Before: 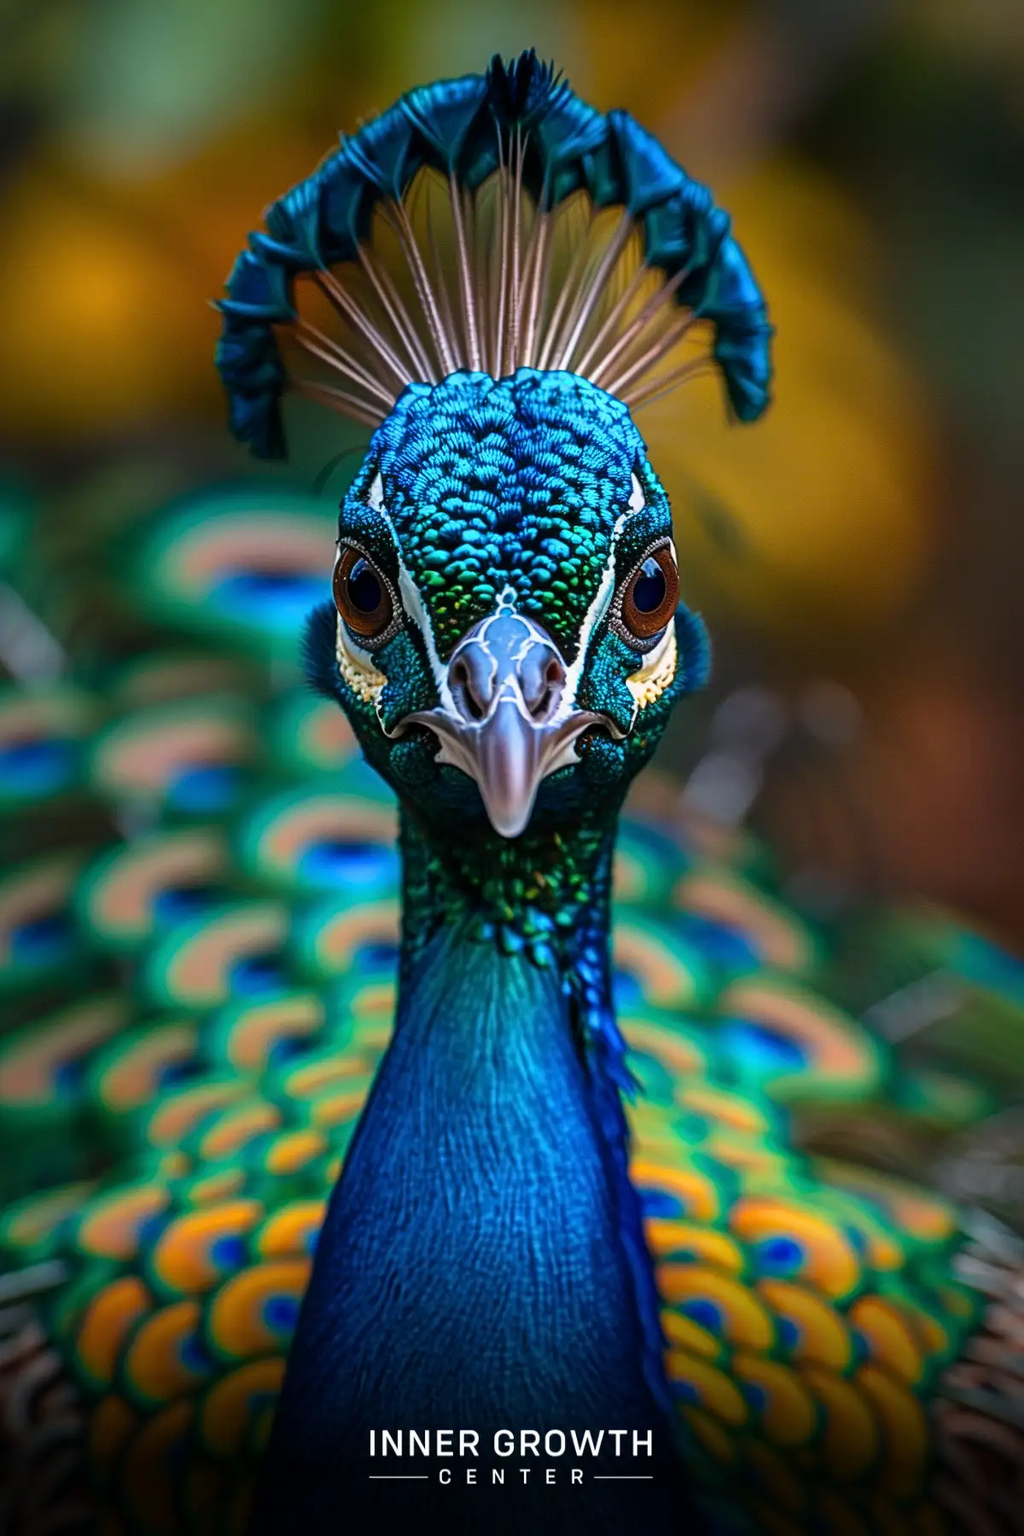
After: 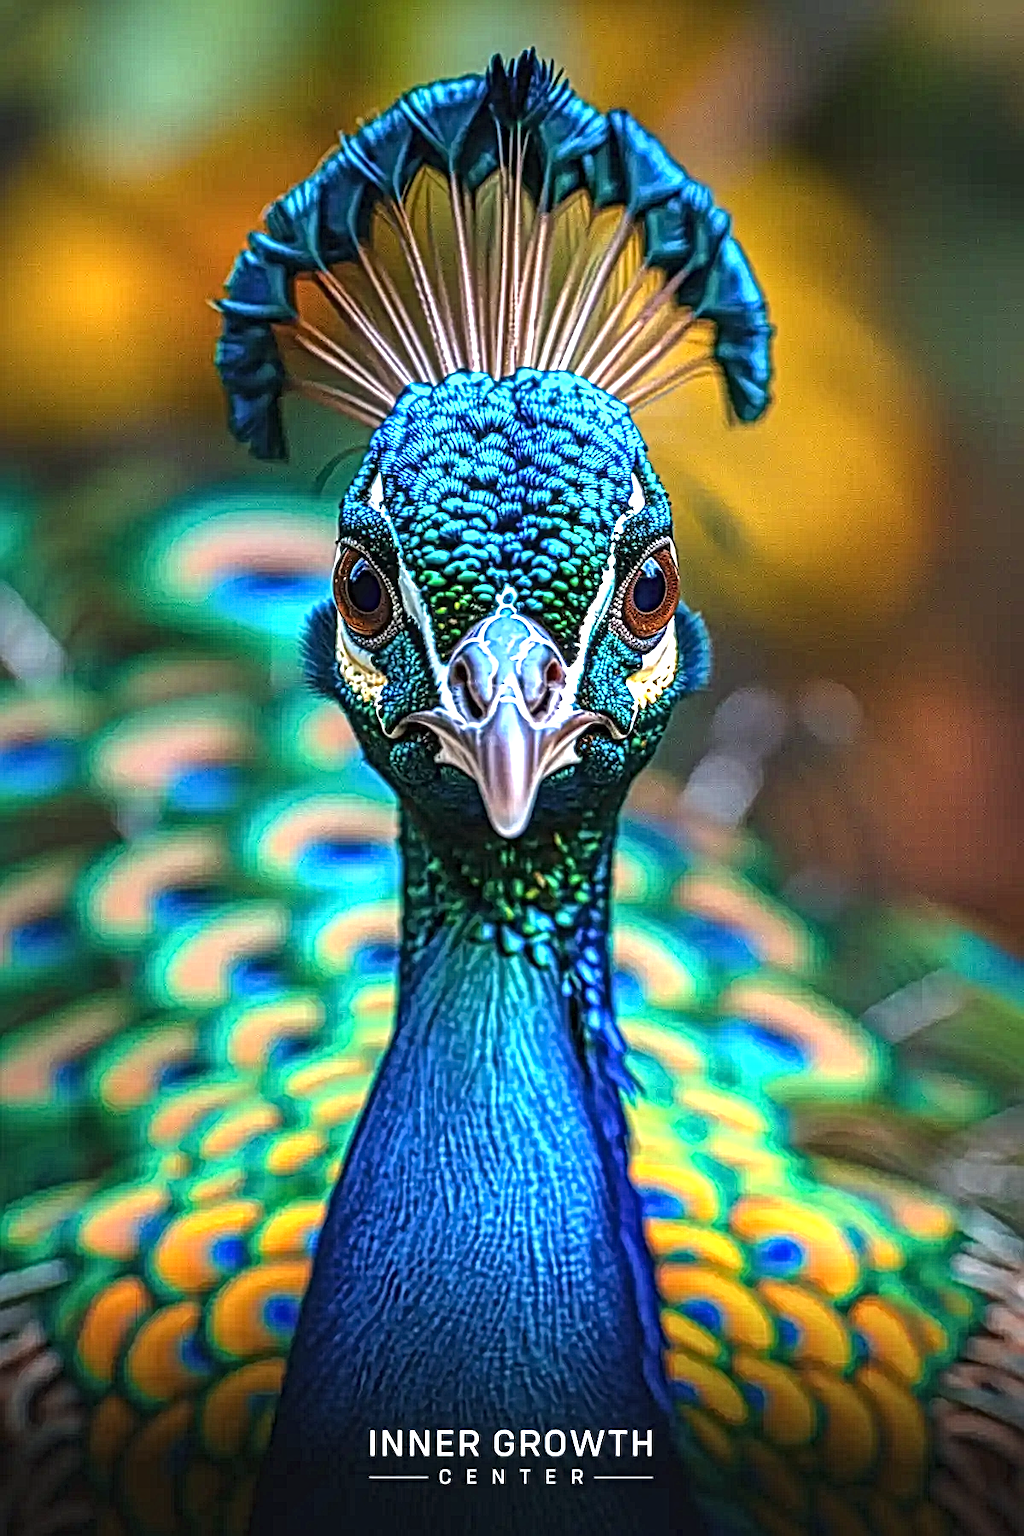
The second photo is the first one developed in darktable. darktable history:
exposure: black level correction -0.002, exposure 1.115 EV, compensate highlight preservation false
local contrast: mode bilateral grid, contrast 20, coarseness 3, detail 300%, midtone range 0.2
